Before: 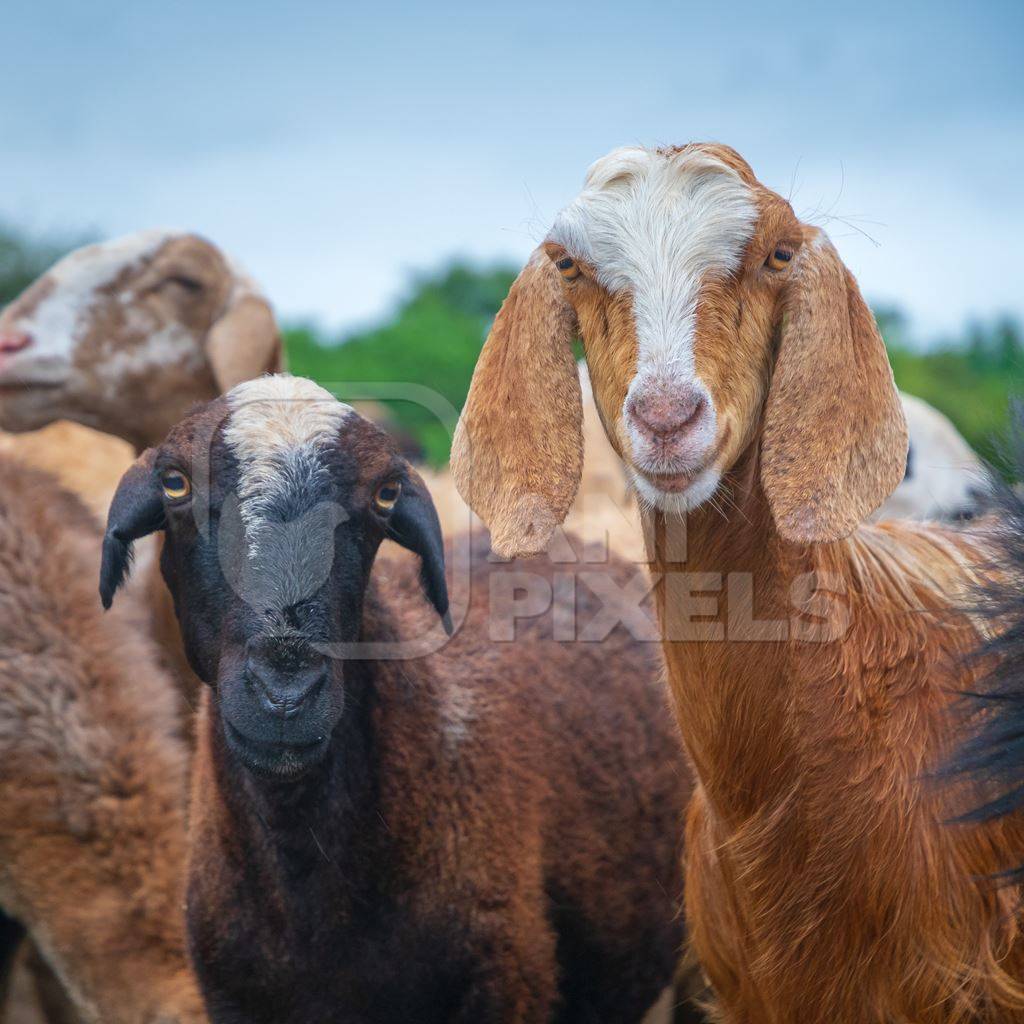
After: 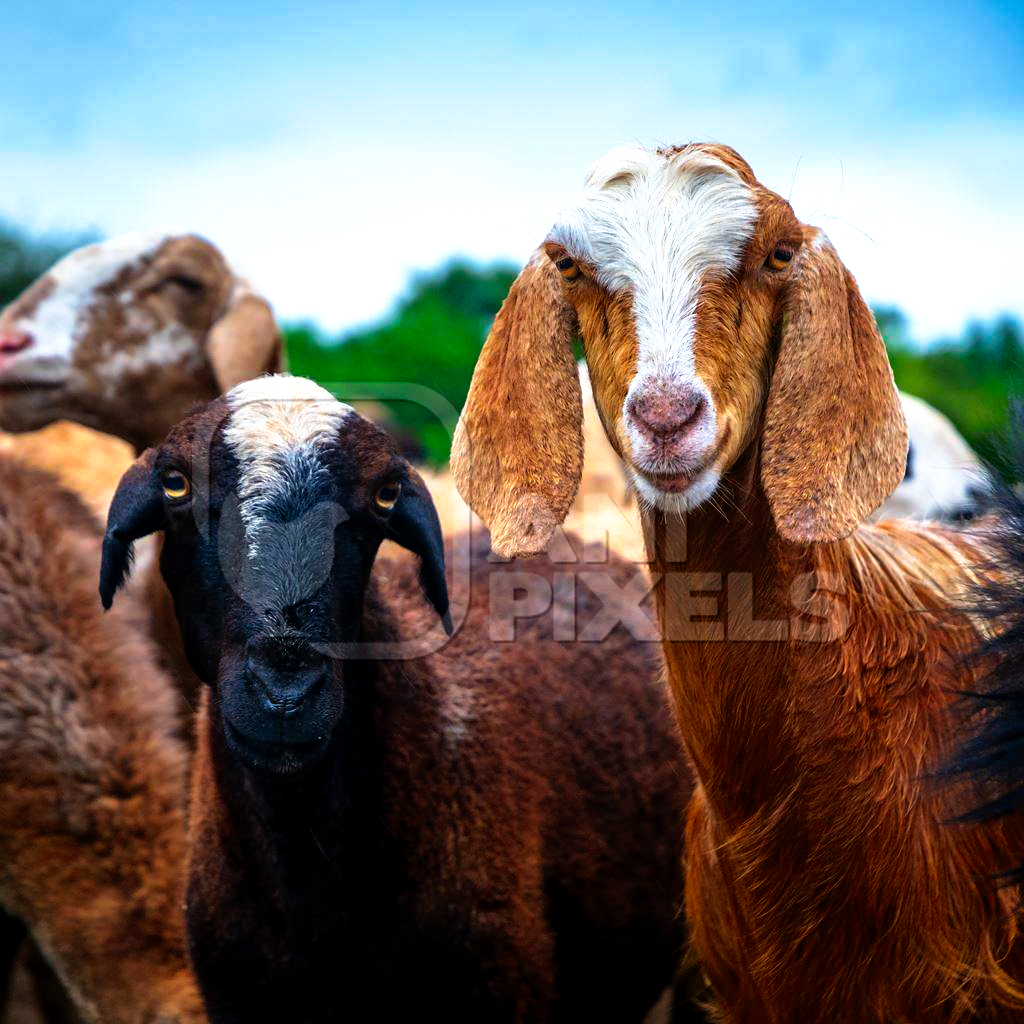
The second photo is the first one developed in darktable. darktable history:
tone curve: curves: ch0 [(0, 0) (0.003, 0.001) (0.011, 0.002) (0.025, 0.002) (0.044, 0.006) (0.069, 0.01) (0.1, 0.017) (0.136, 0.023) (0.177, 0.038) (0.224, 0.066) (0.277, 0.118) (0.335, 0.185) (0.399, 0.264) (0.468, 0.365) (0.543, 0.475) (0.623, 0.606) (0.709, 0.759) (0.801, 0.923) (0.898, 0.999) (1, 1)], preserve colors none
exposure: black level correction 0.011, compensate highlight preservation false
